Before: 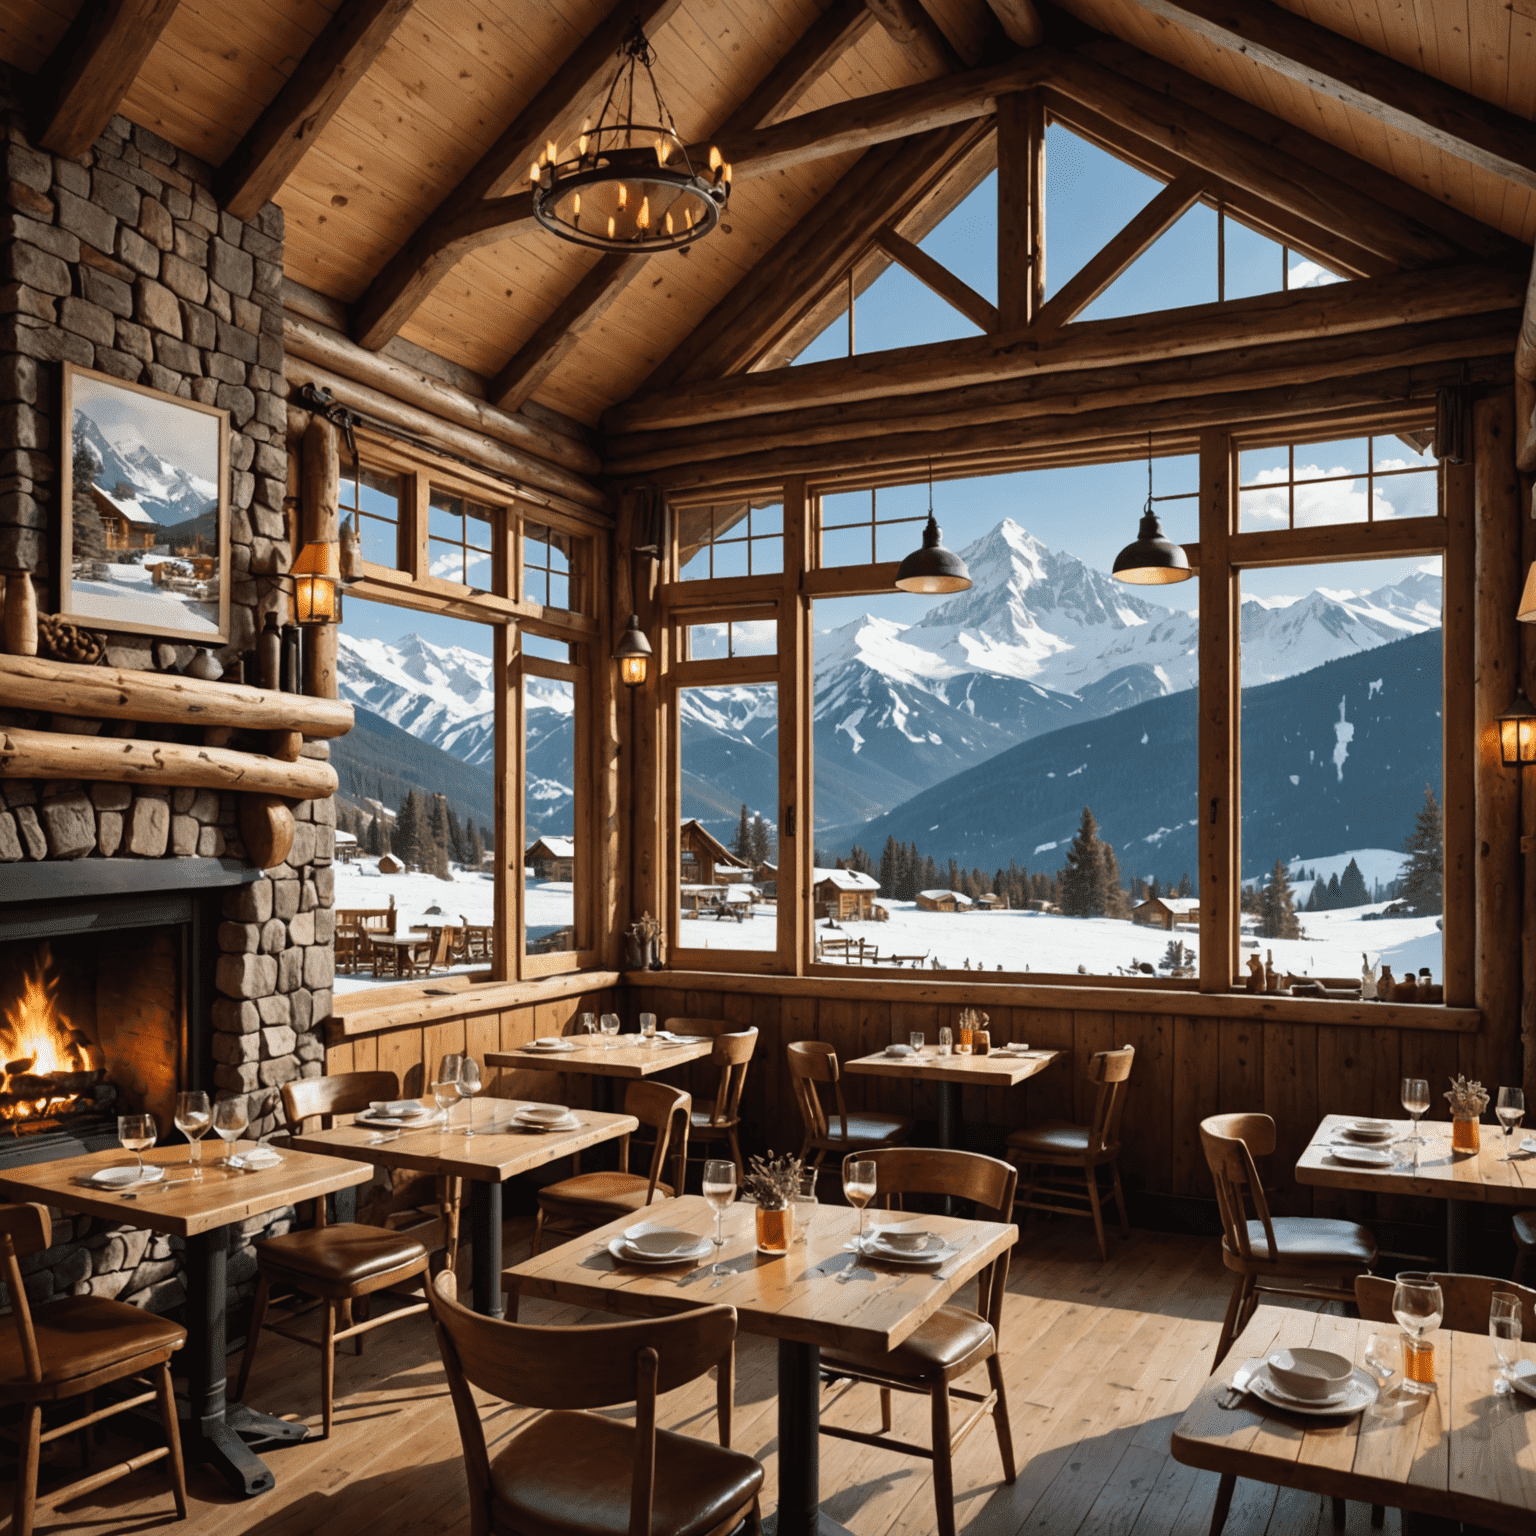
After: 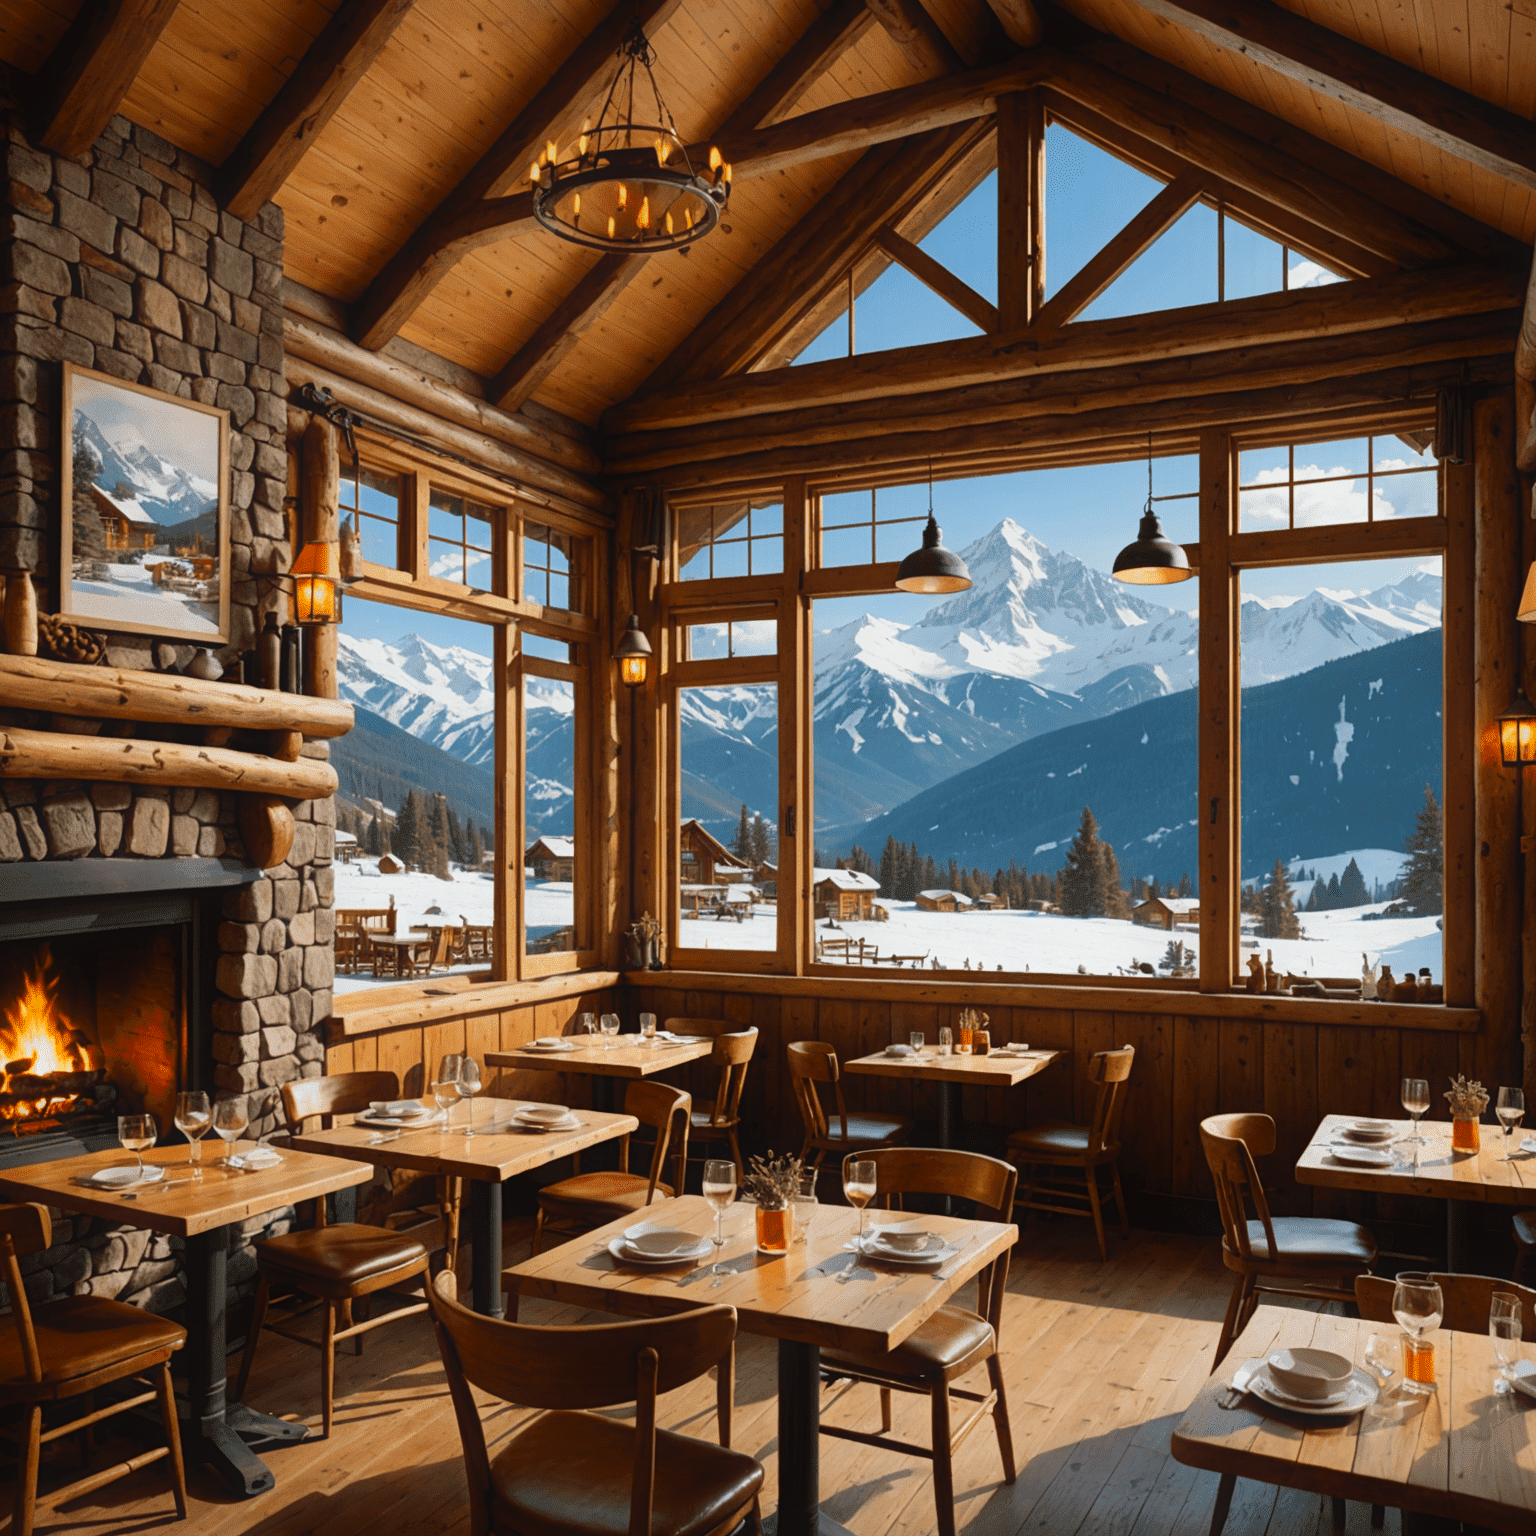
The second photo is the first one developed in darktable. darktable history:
contrast equalizer: y [[0.5, 0.486, 0.447, 0.446, 0.489, 0.5], [0.5 ×6], [0.5 ×6], [0 ×6], [0 ×6]]
color correction: saturation 1.32
